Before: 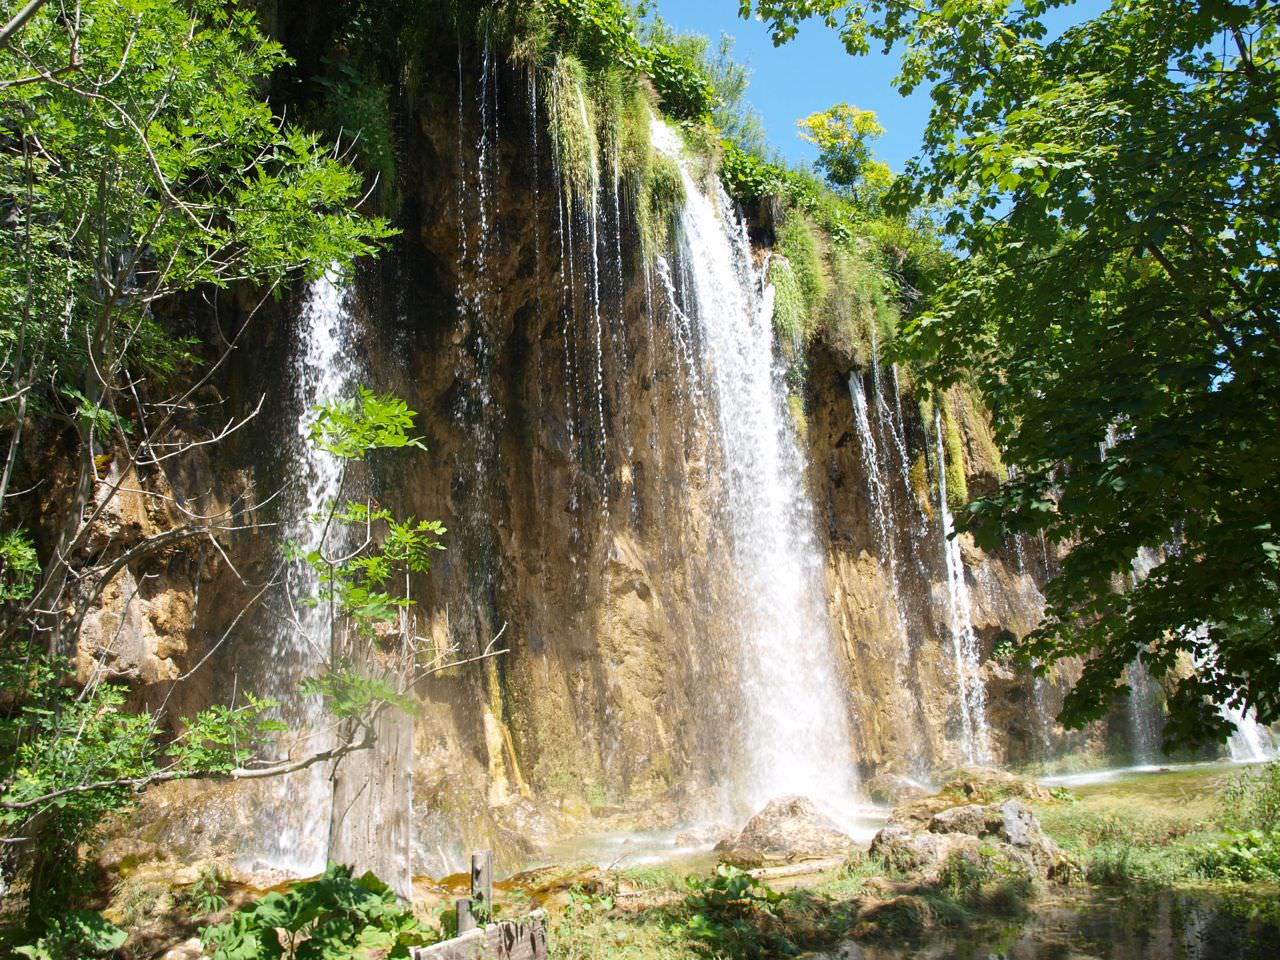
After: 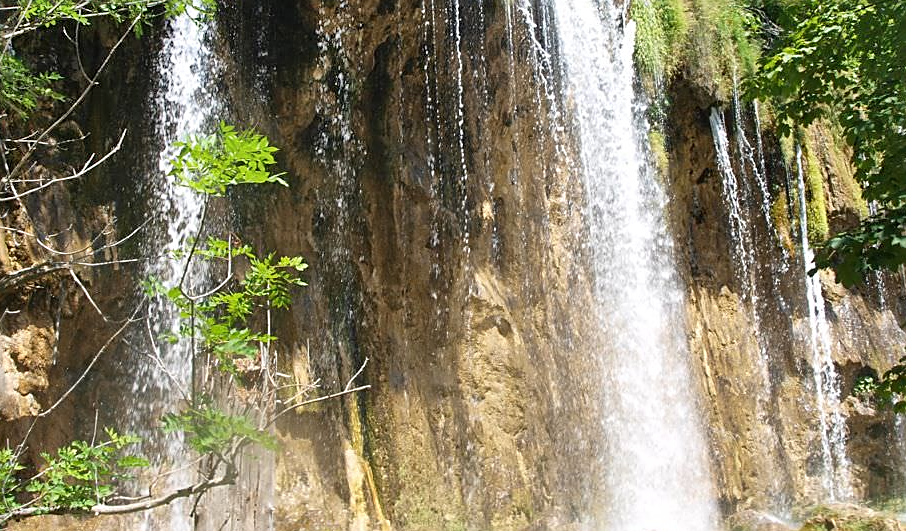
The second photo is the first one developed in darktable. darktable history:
shadows and highlights: shadows 75.79, highlights -23.11, soften with gaussian
crop: left 10.902%, top 27.526%, right 18.272%, bottom 17.059%
sharpen: on, module defaults
